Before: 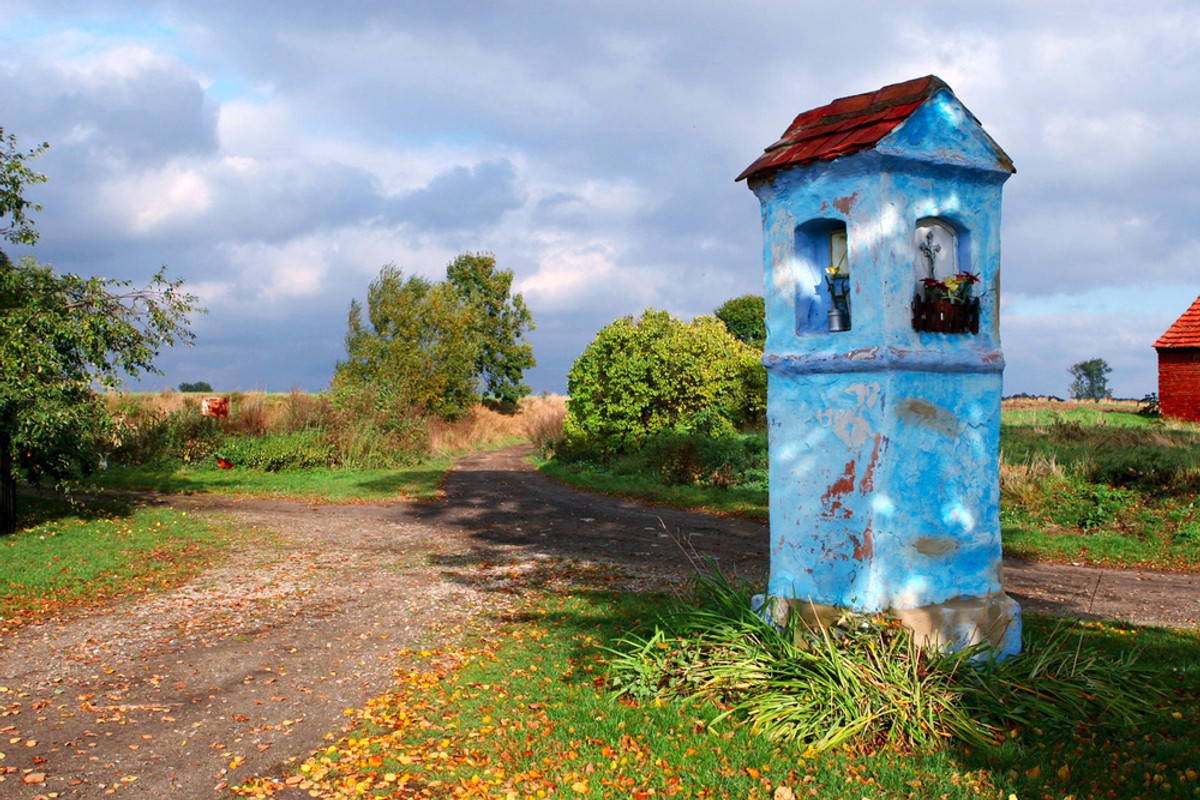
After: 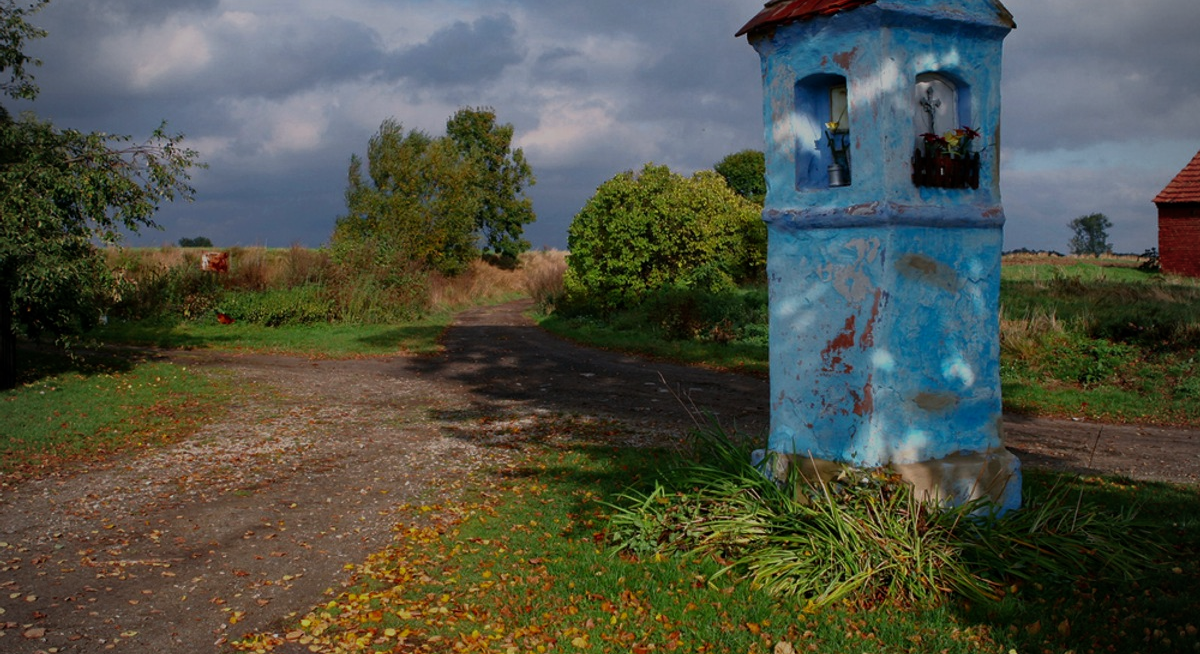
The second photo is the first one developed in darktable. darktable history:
vignetting: on, module defaults
base curve: curves: ch0 [(0, 0) (0.088, 0.125) (0.176, 0.251) (0.354, 0.501) (0.613, 0.749) (1, 0.877)], preserve colors none
tone equalizer: -8 EV -1.97 EV, -7 EV -1.99 EV, -6 EV -1.97 EV, -5 EV -1.97 EV, -4 EV -1.99 EV, -3 EV -1.98 EV, -2 EV -1.97 EV, -1 EV -1.6 EV, +0 EV -1.97 EV, edges refinement/feathering 500, mask exposure compensation -1.57 EV, preserve details no
crop and rotate: top 18.154%
